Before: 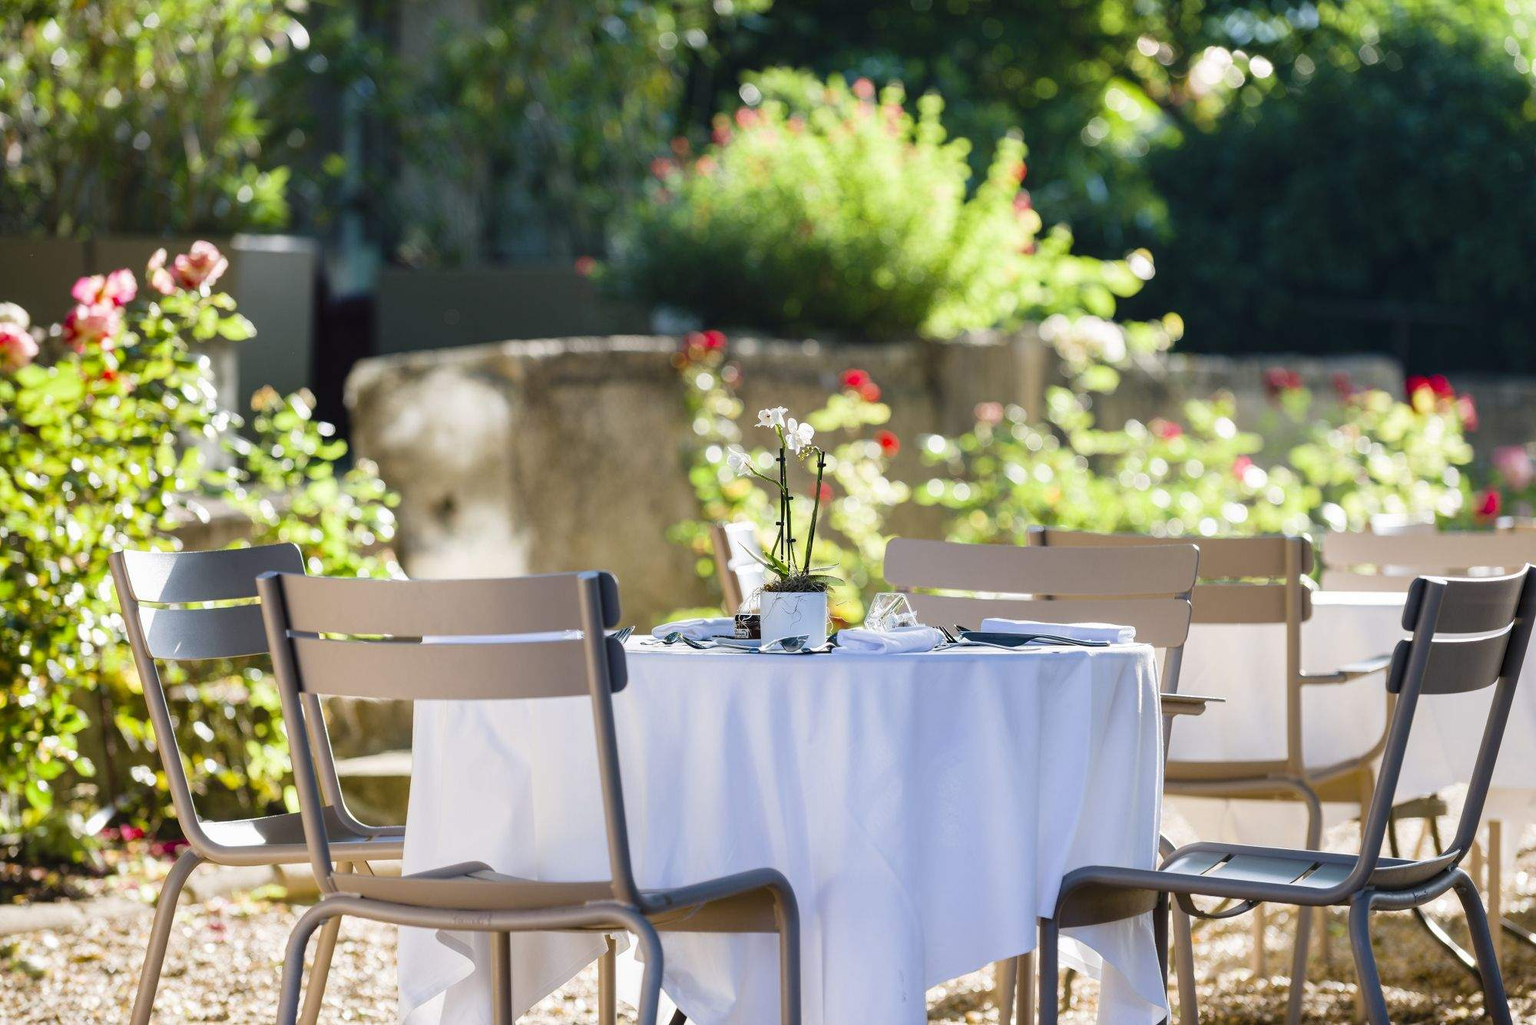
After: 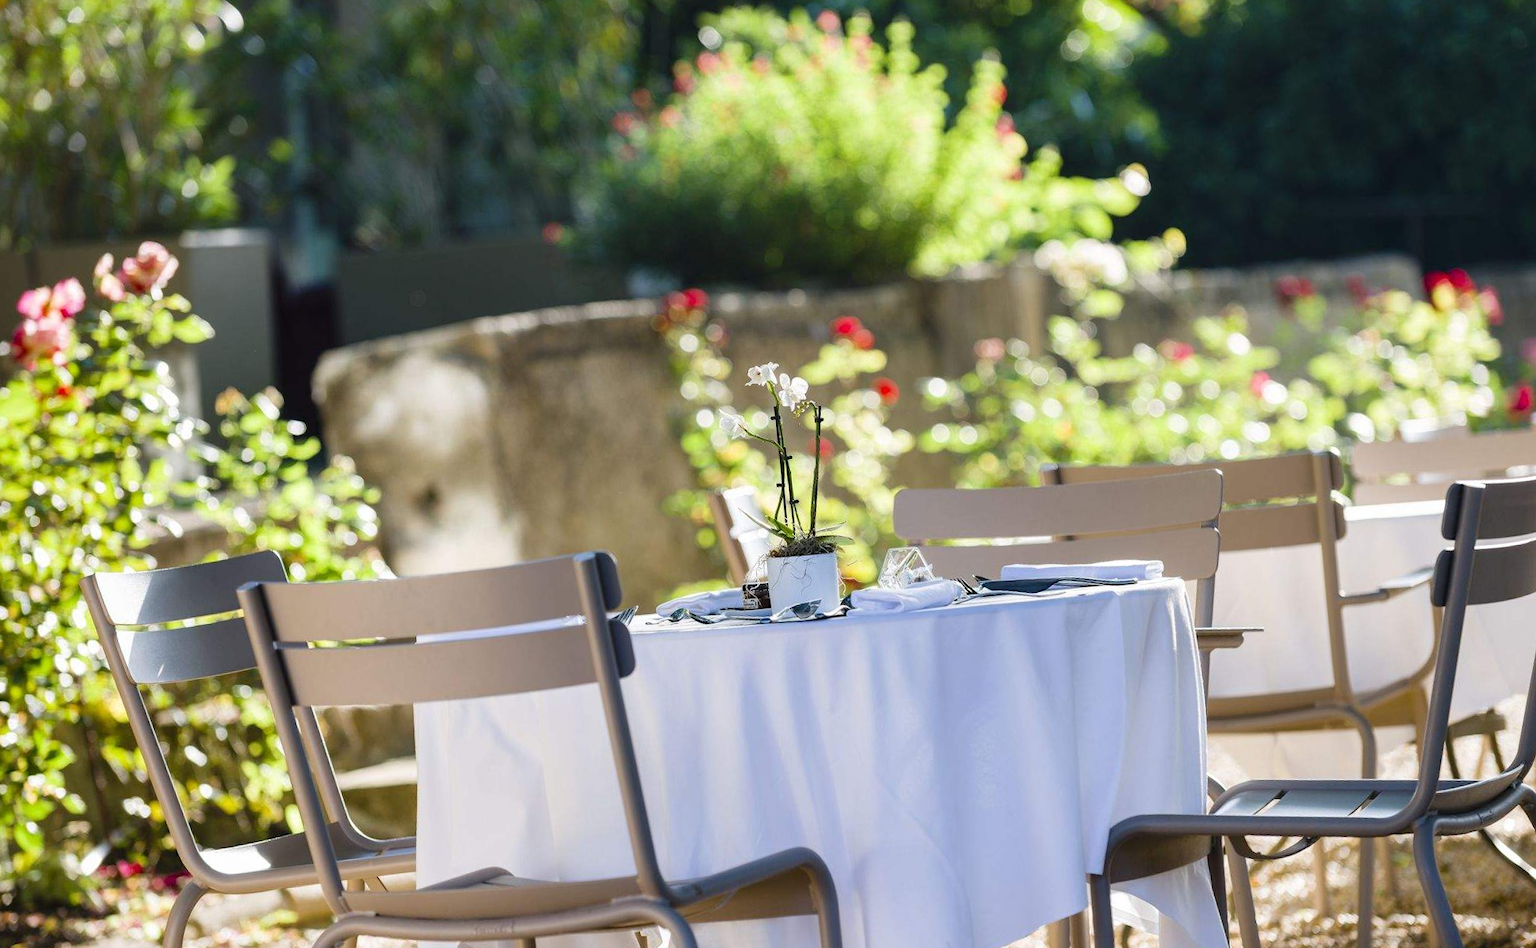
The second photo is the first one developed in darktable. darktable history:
tone equalizer: on, module defaults
rotate and perspective: rotation -5°, crop left 0.05, crop right 0.952, crop top 0.11, crop bottom 0.89
